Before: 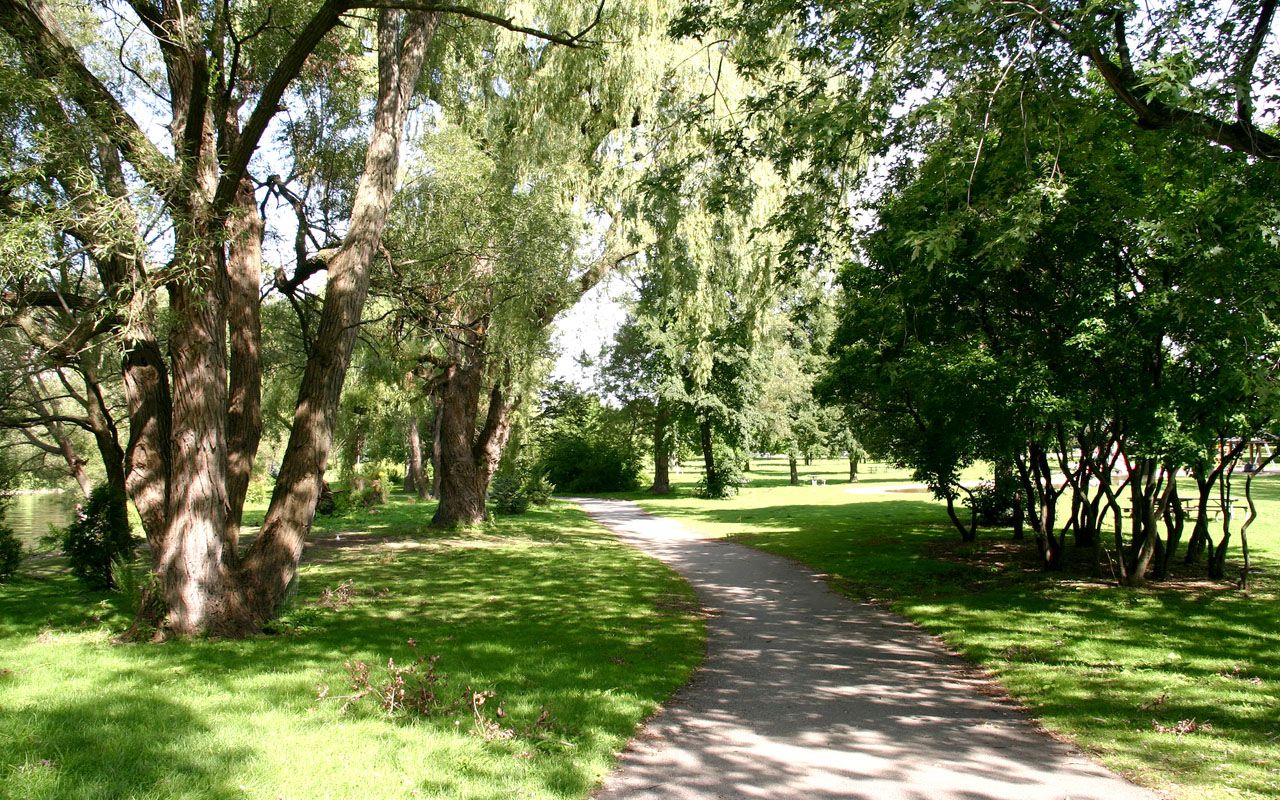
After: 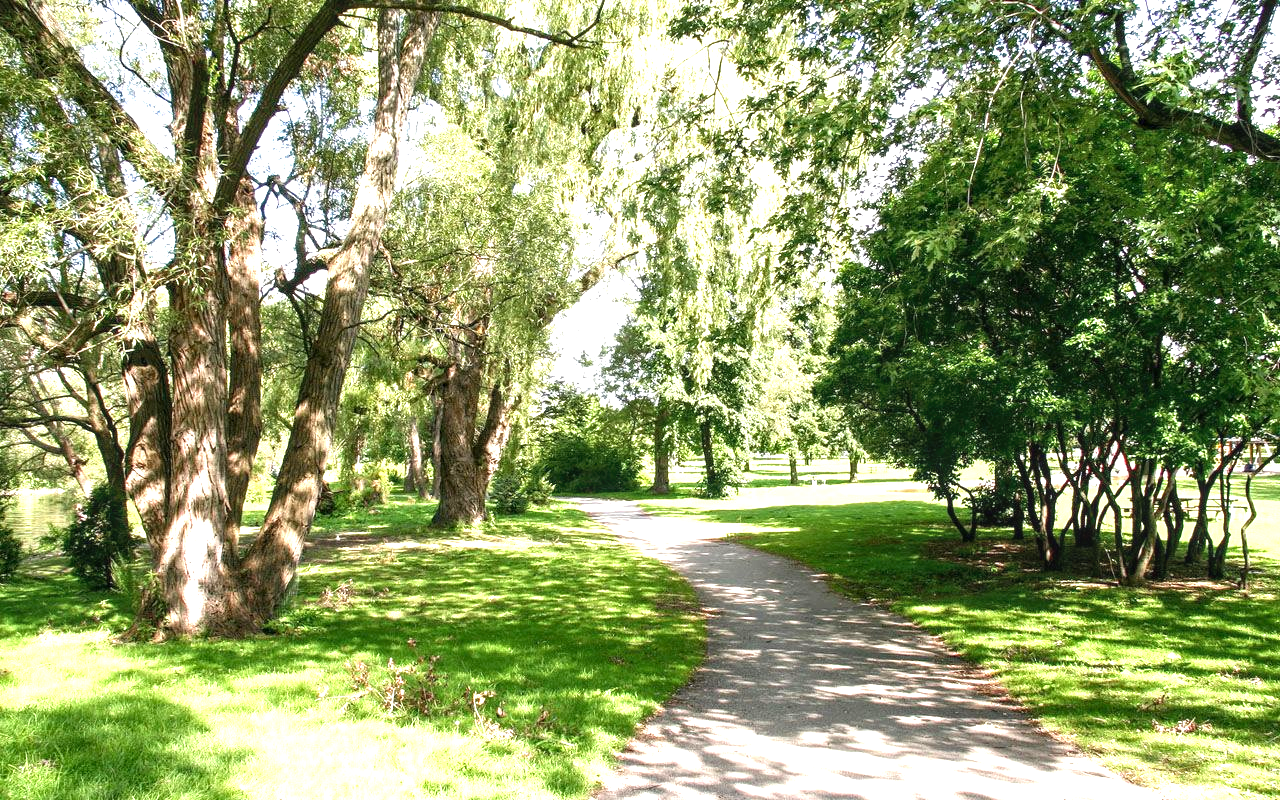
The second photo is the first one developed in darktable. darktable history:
local contrast: on, module defaults
exposure: black level correction 0, exposure 1.1 EV, compensate exposure bias true, compensate highlight preservation false
